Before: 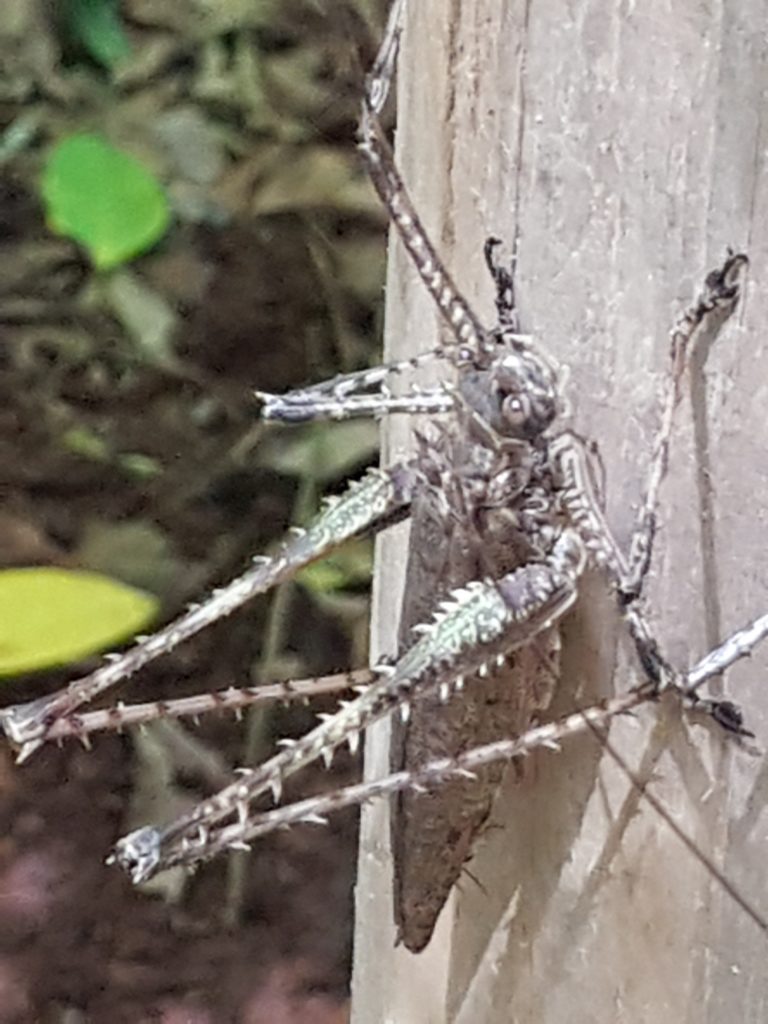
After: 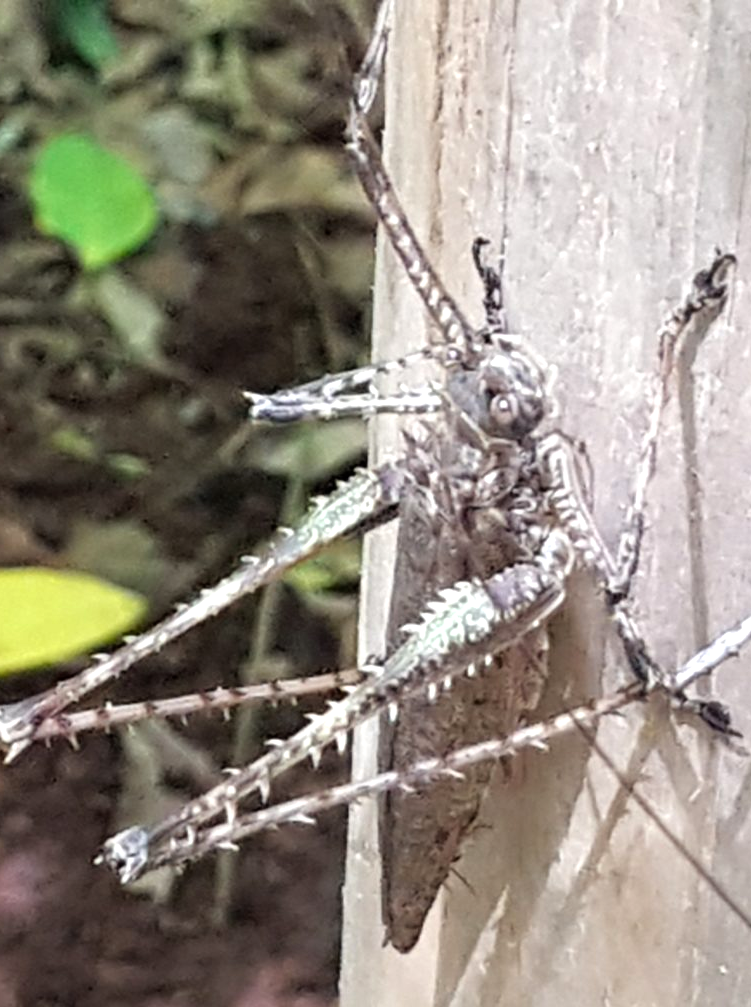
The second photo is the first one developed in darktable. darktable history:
crop and rotate: left 1.582%, right 0.604%, bottom 1.58%
tone equalizer: -8 EV -0.433 EV, -7 EV -0.355 EV, -6 EV -0.346 EV, -5 EV -0.218 EV, -3 EV 0.201 EV, -2 EV 0.33 EV, -1 EV 0.379 EV, +0 EV 0.417 EV
